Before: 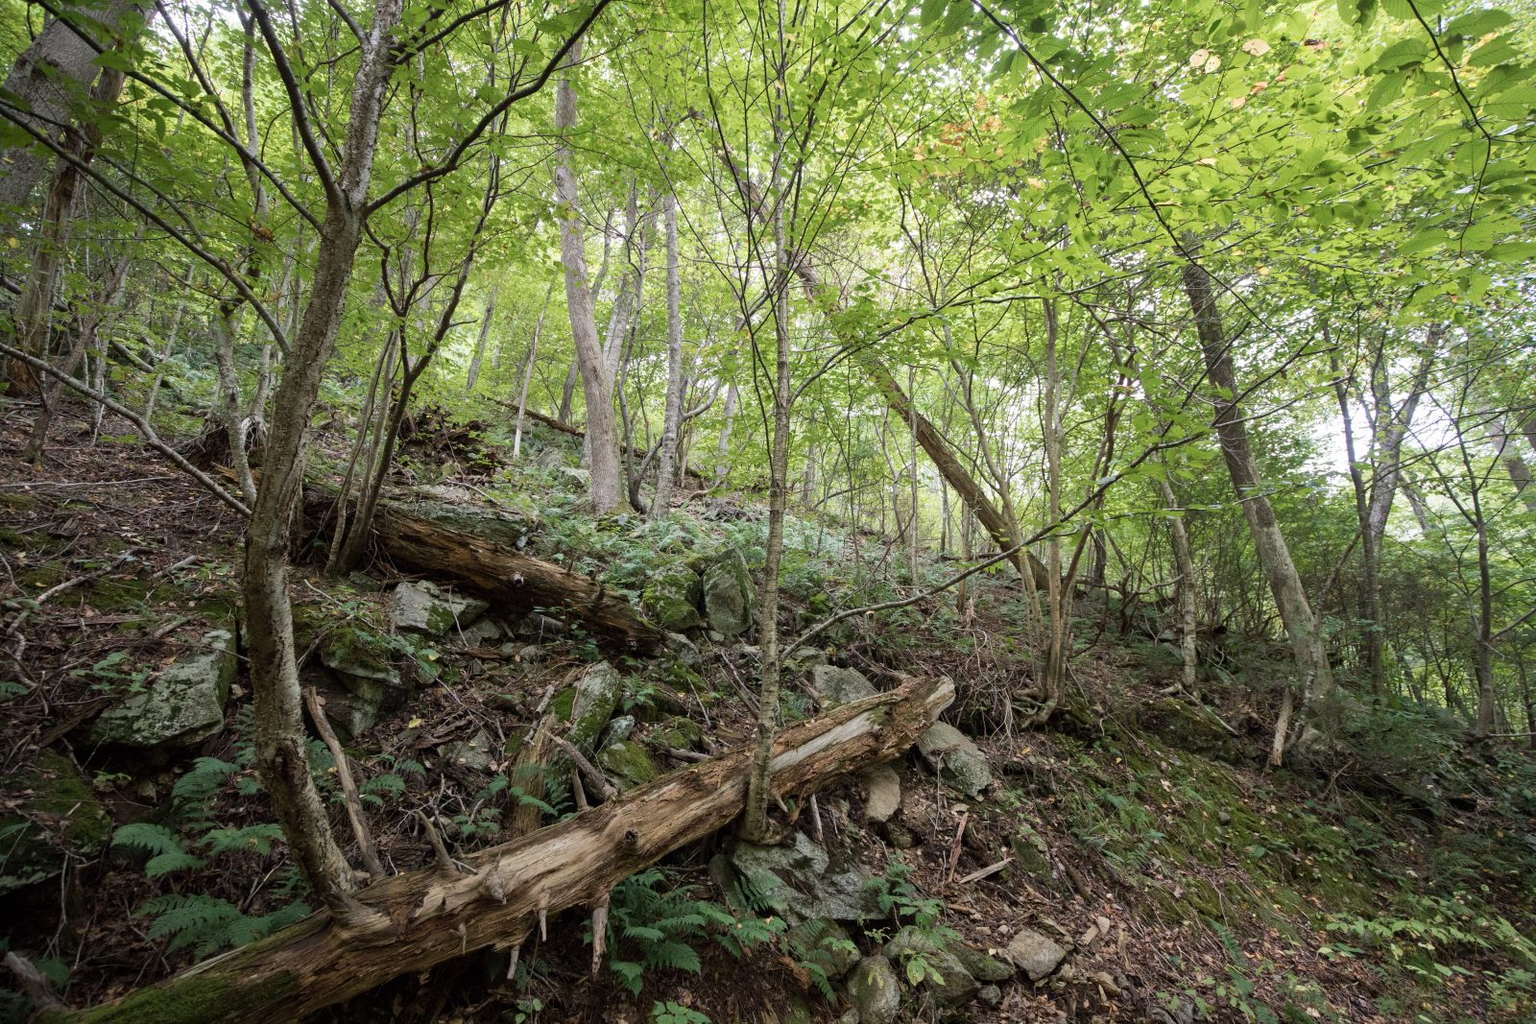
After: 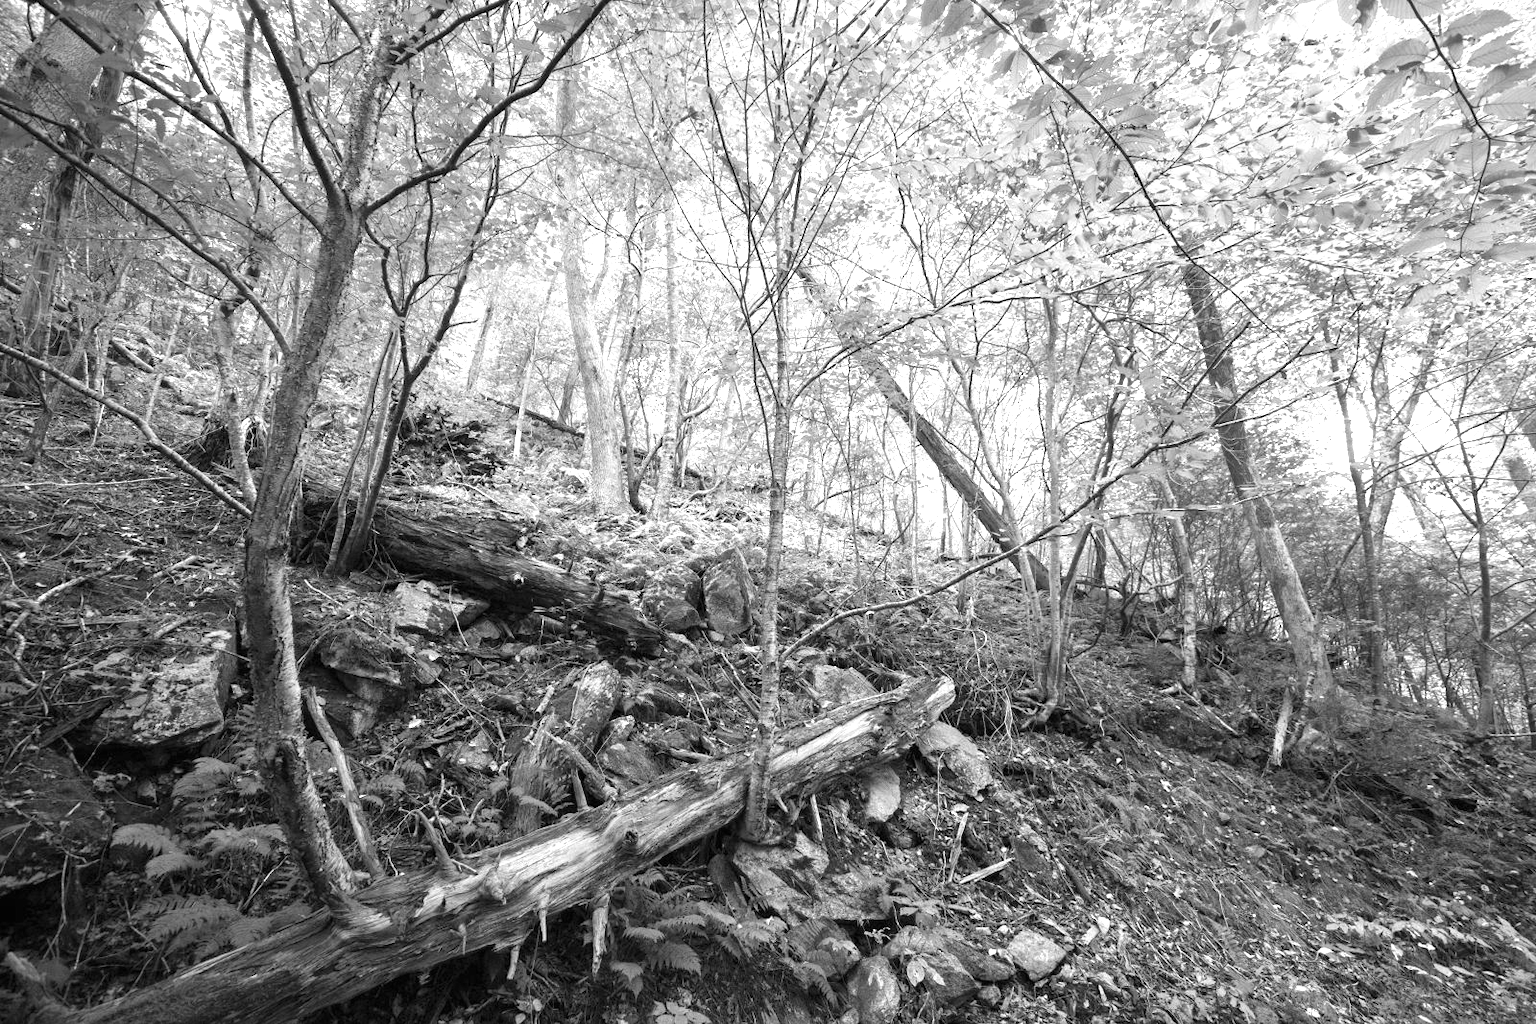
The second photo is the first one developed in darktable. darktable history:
exposure: black level correction 0, exposure 1.2 EV, compensate highlight preservation false
monochrome: size 1
